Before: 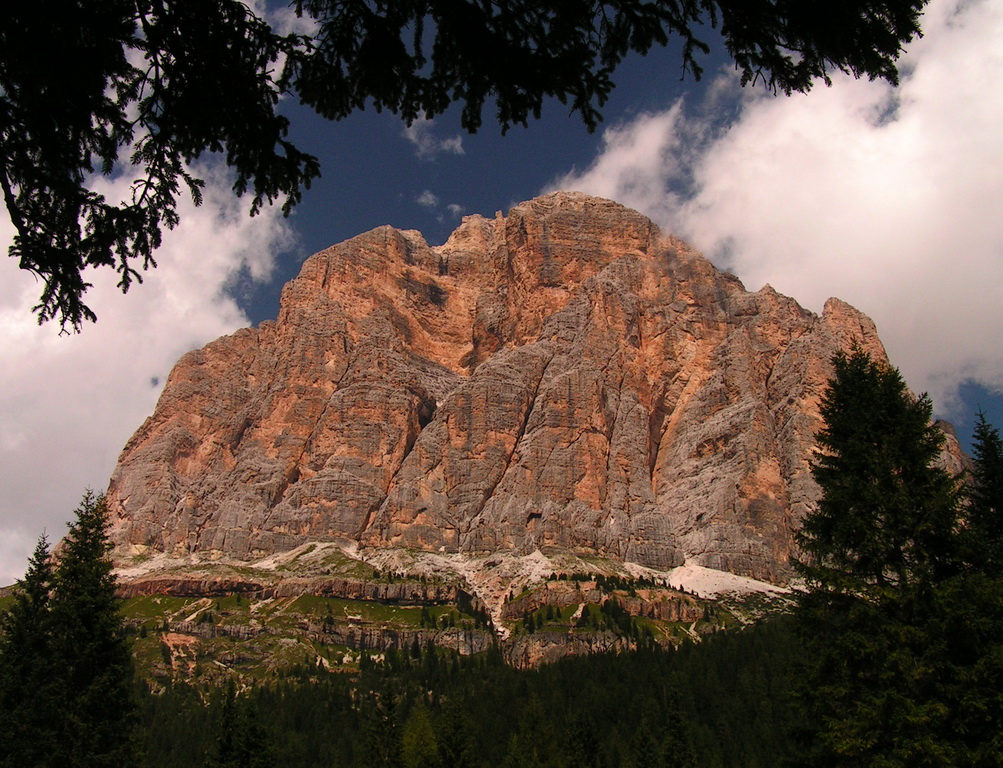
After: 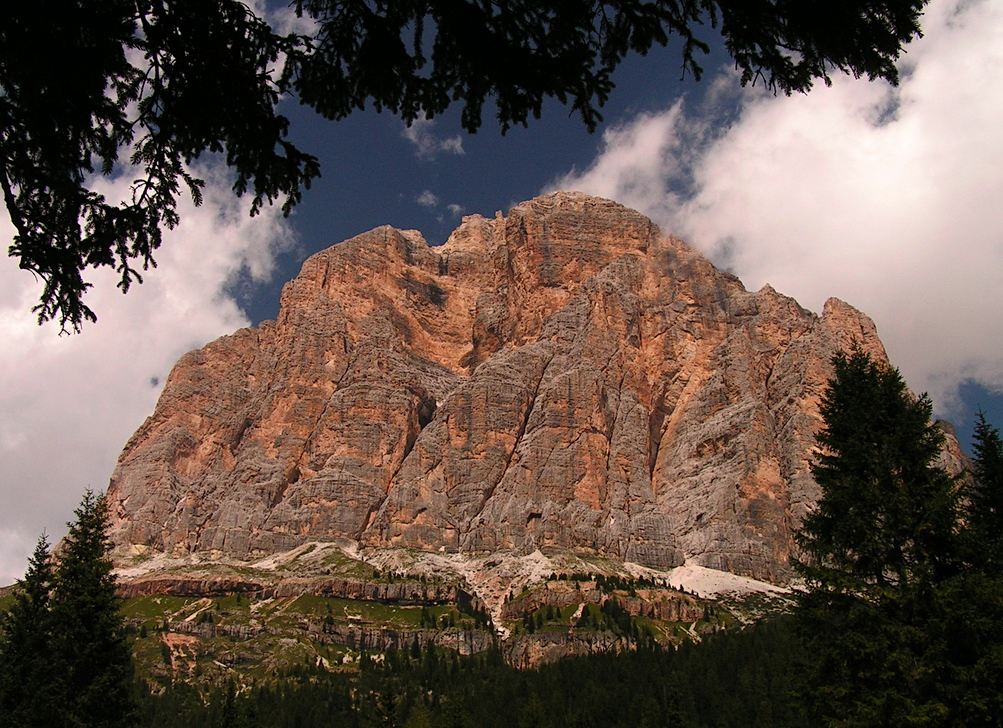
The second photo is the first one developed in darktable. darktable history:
white balance: red 1, blue 1
contrast brightness saturation: saturation -0.05
crop and rotate: top 0%, bottom 5.097%
sharpen: amount 0.2
